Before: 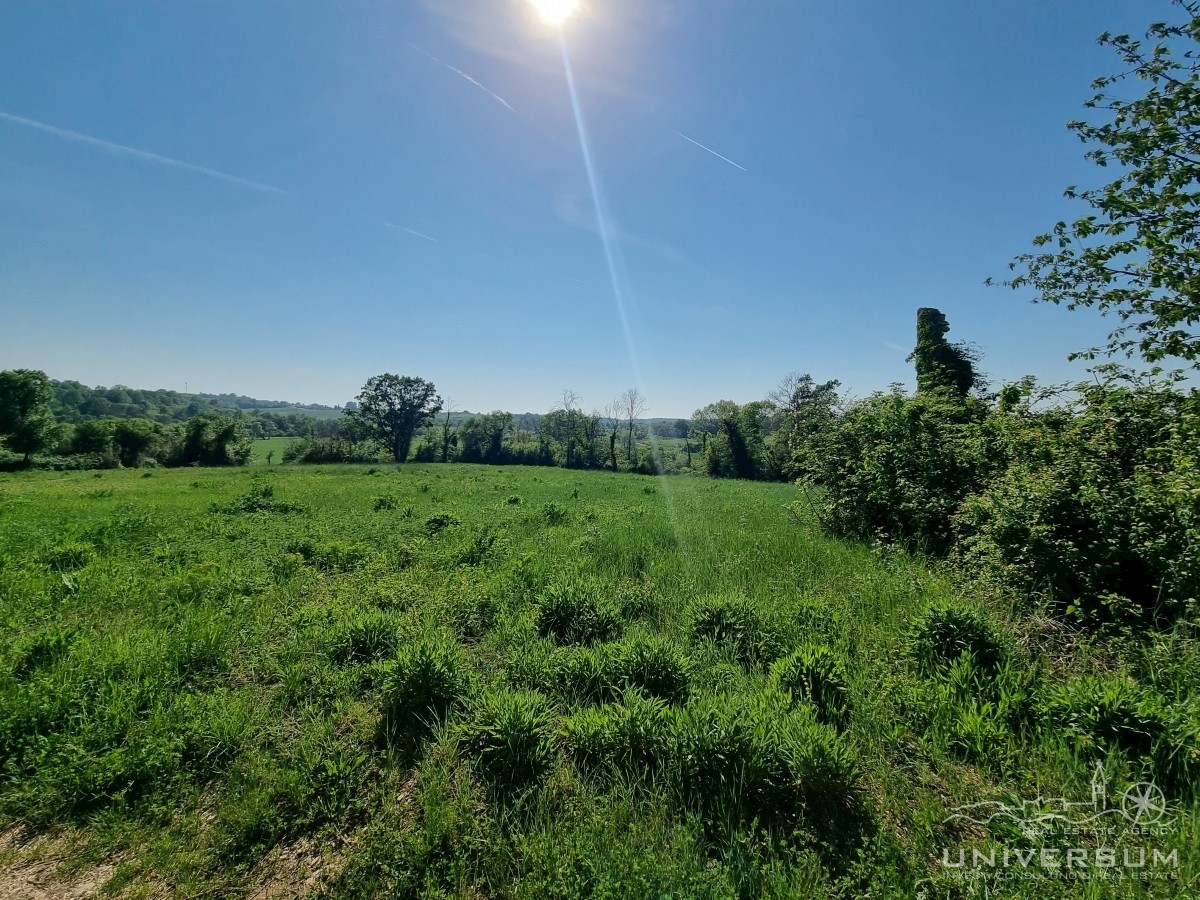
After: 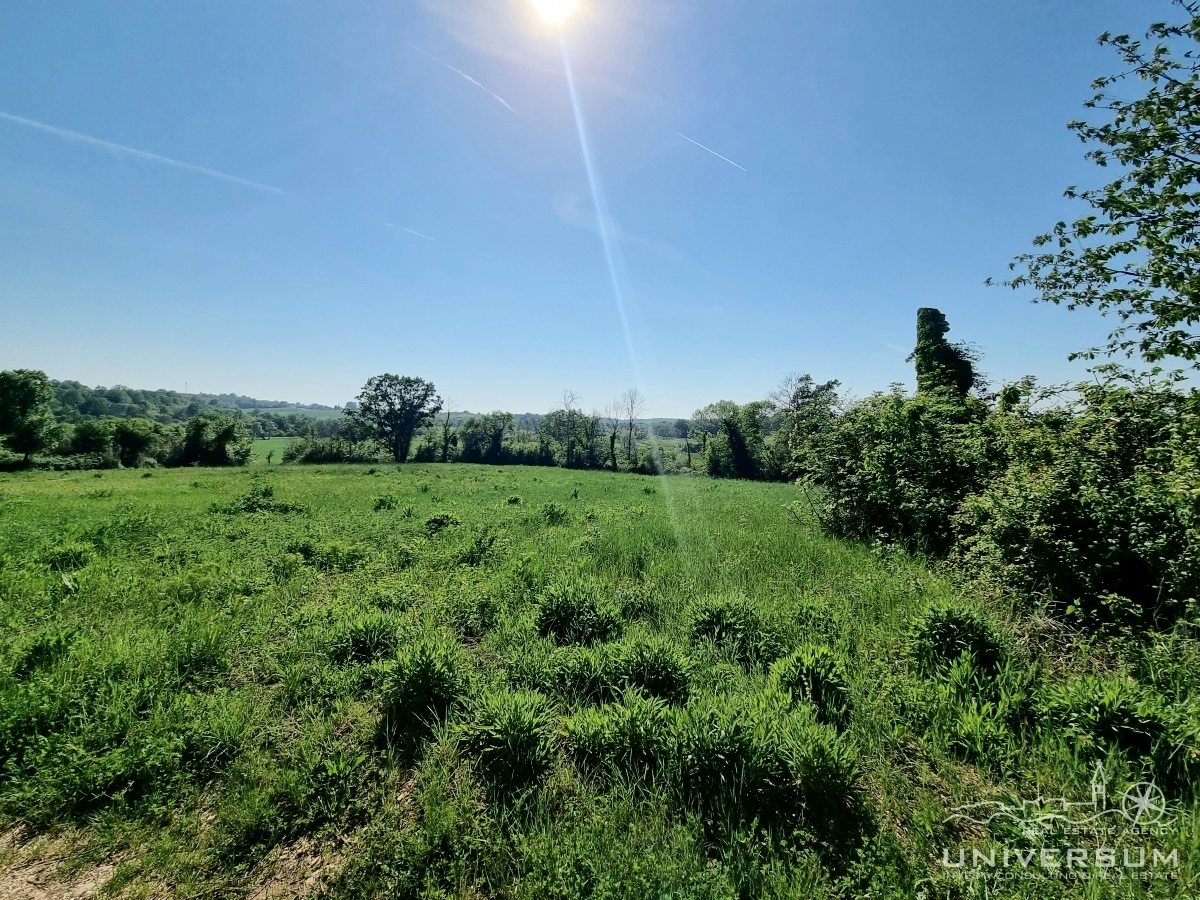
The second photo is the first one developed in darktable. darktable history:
tone curve: curves: ch0 [(0, 0) (0.004, 0.001) (0.133, 0.112) (0.325, 0.362) (0.832, 0.893) (1, 1)], color space Lab, independent channels, preserve colors none
